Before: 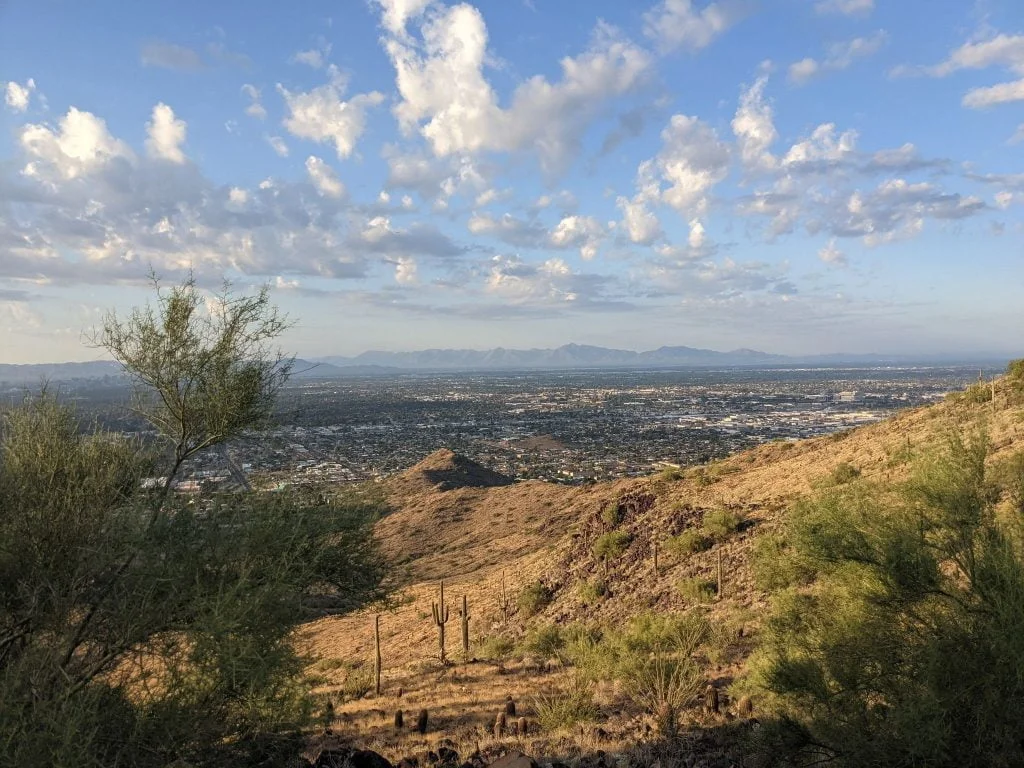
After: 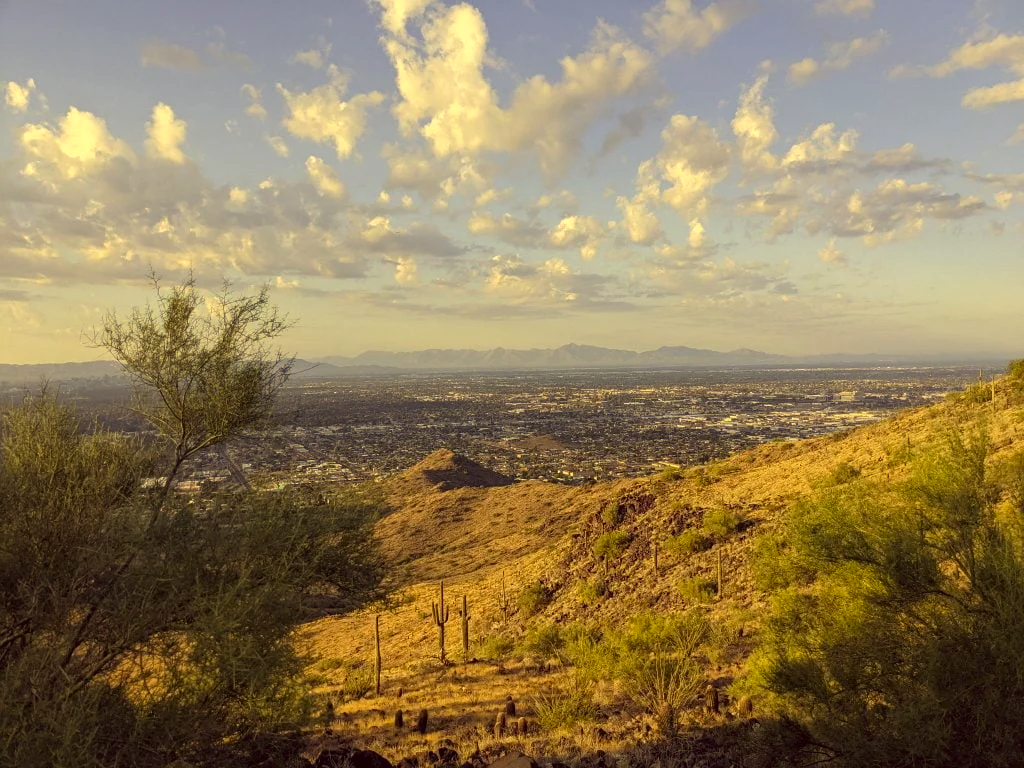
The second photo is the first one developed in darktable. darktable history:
color correction: highlights a* -0.477, highlights b* 39.94, shadows a* 9.84, shadows b* -0.637
